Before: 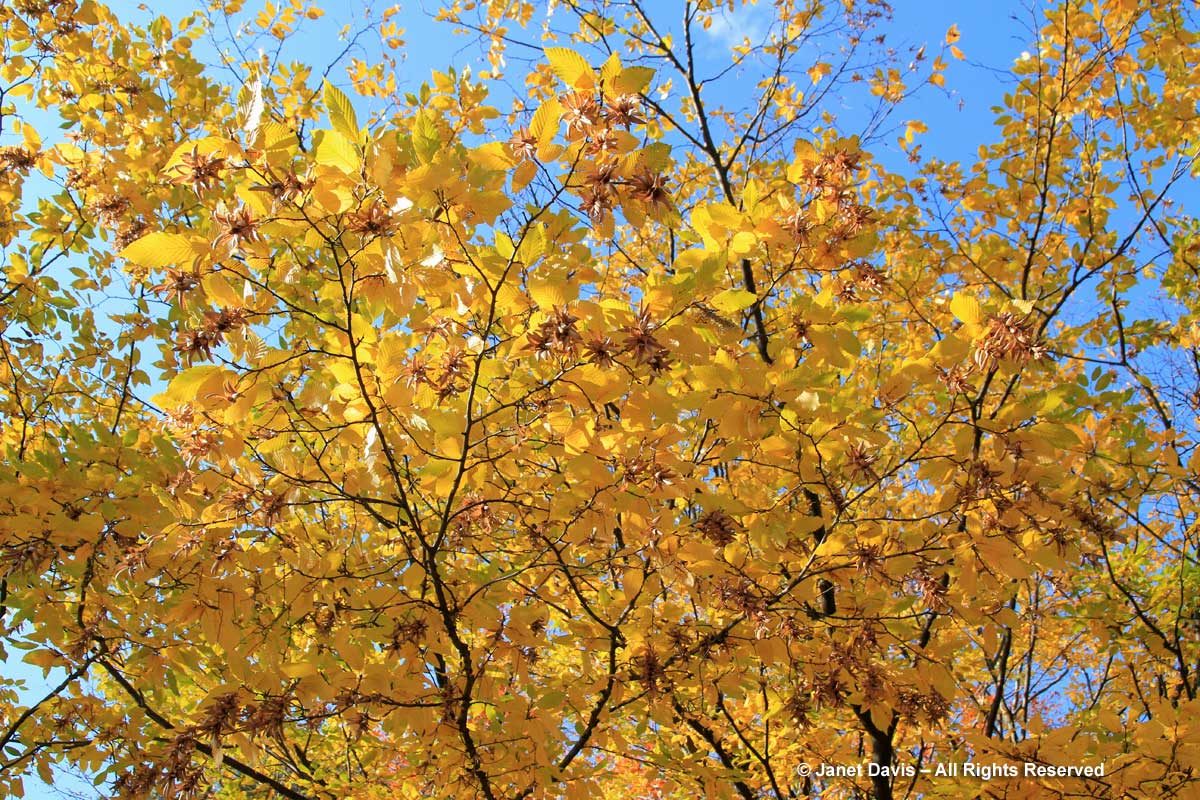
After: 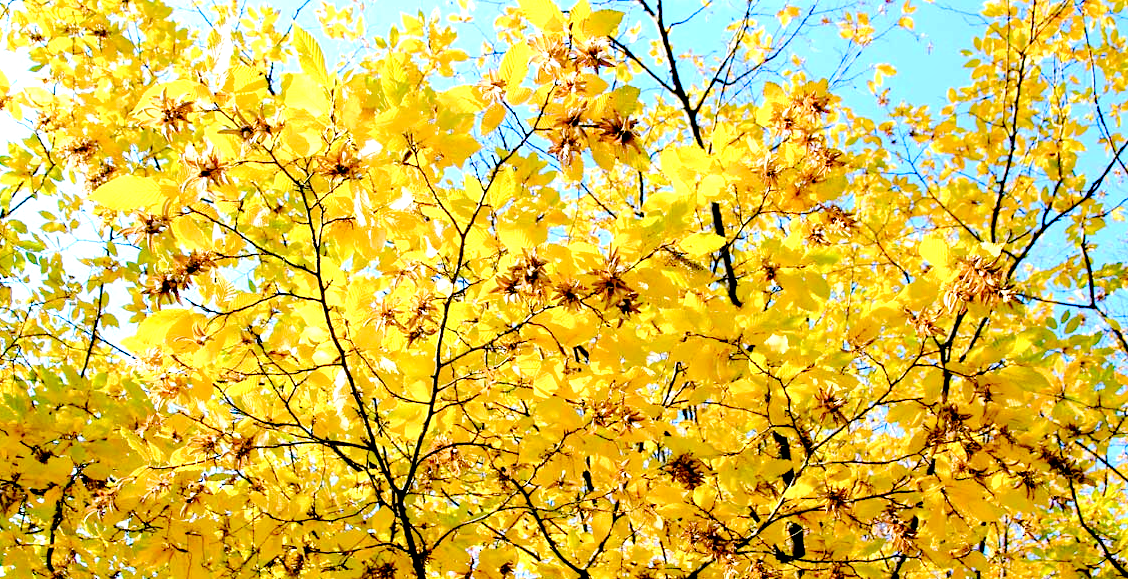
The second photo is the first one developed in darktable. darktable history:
color balance rgb: power › luminance -7.949%, power › chroma 1.114%, power › hue 217.11°, perceptual saturation grading › global saturation 35.128%, perceptual saturation grading › highlights -25.52%, perceptual saturation grading › shadows 49.876%
crop: left 2.63%, top 7.204%, right 3.314%, bottom 20.298%
exposure: black level correction 0.027, exposure 0.184 EV, compensate highlight preservation false
base curve: curves: ch0 [(0, 0) (0.158, 0.273) (0.879, 0.895) (1, 1)], preserve colors none
tone equalizer: -8 EV -1.1 EV, -7 EV -1.04 EV, -6 EV -0.862 EV, -5 EV -0.601 EV, -3 EV 0.579 EV, -2 EV 0.881 EV, -1 EV 1.01 EV, +0 EV 1.05 EV, mask exposure compensation -0.51 EV
